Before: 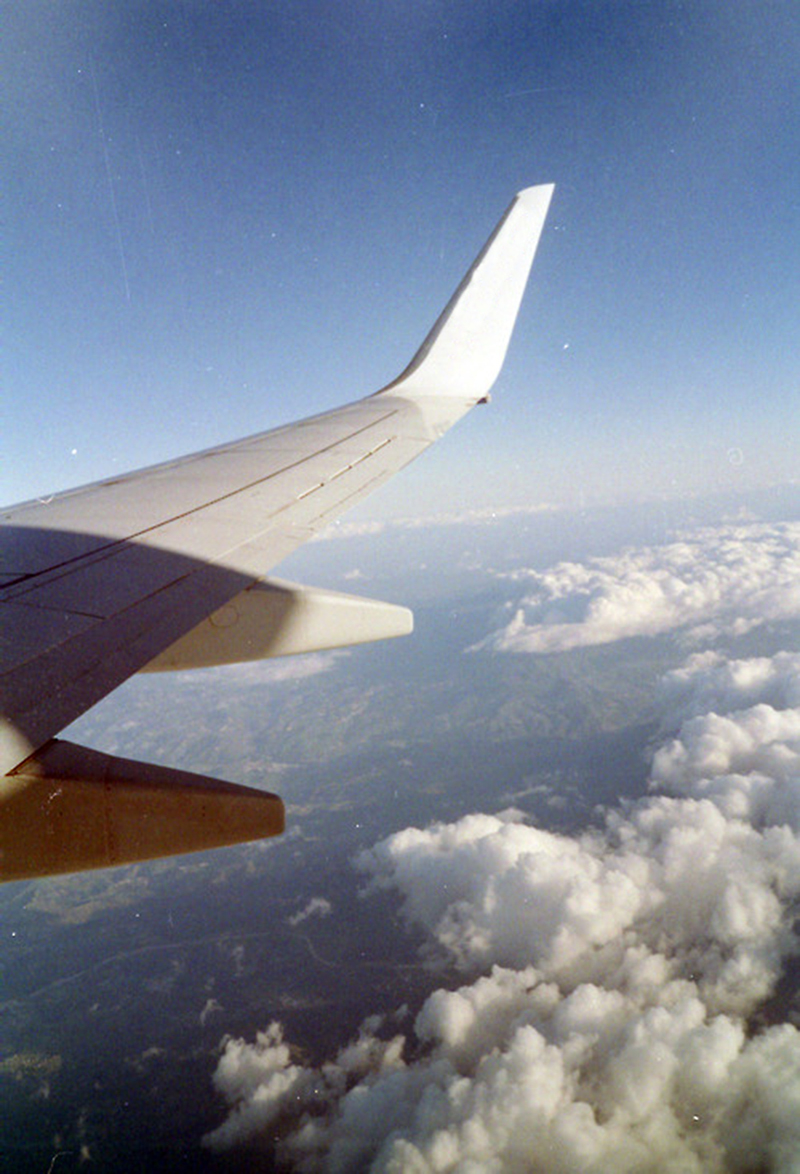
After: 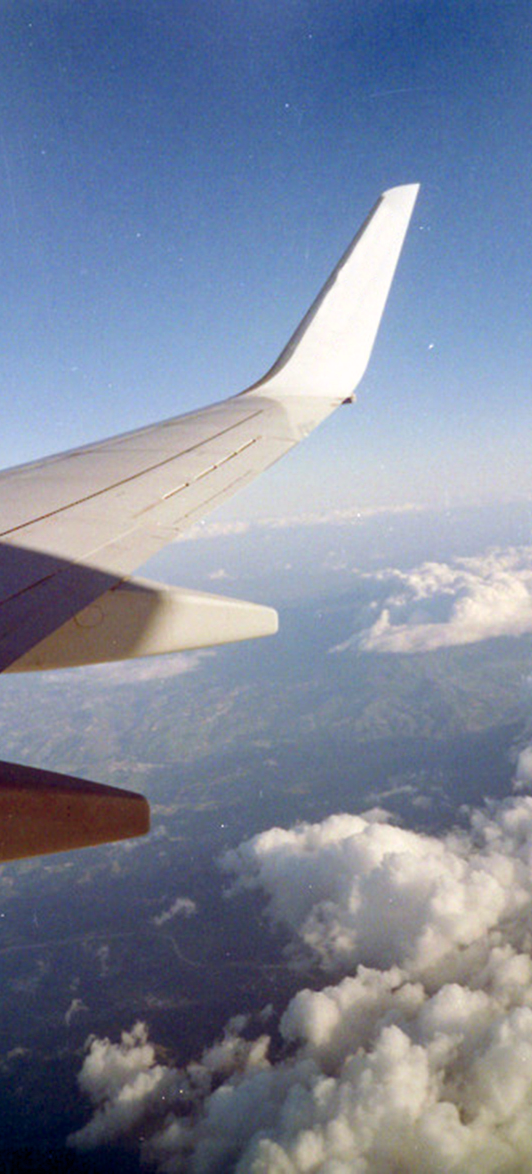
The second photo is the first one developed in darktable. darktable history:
crop: left 16.899%, right 16.556%
color balance rgb: shadows lift › hue 87.51°, highlights gain › chroma 0.68%, highlights gain › hue 55.1°, global offset › chroma 0.13%, global offset › hue 253.66°, linear chroma grading › global chroma 0.5%, perceptual saturation grading › global saturation 16.38%
